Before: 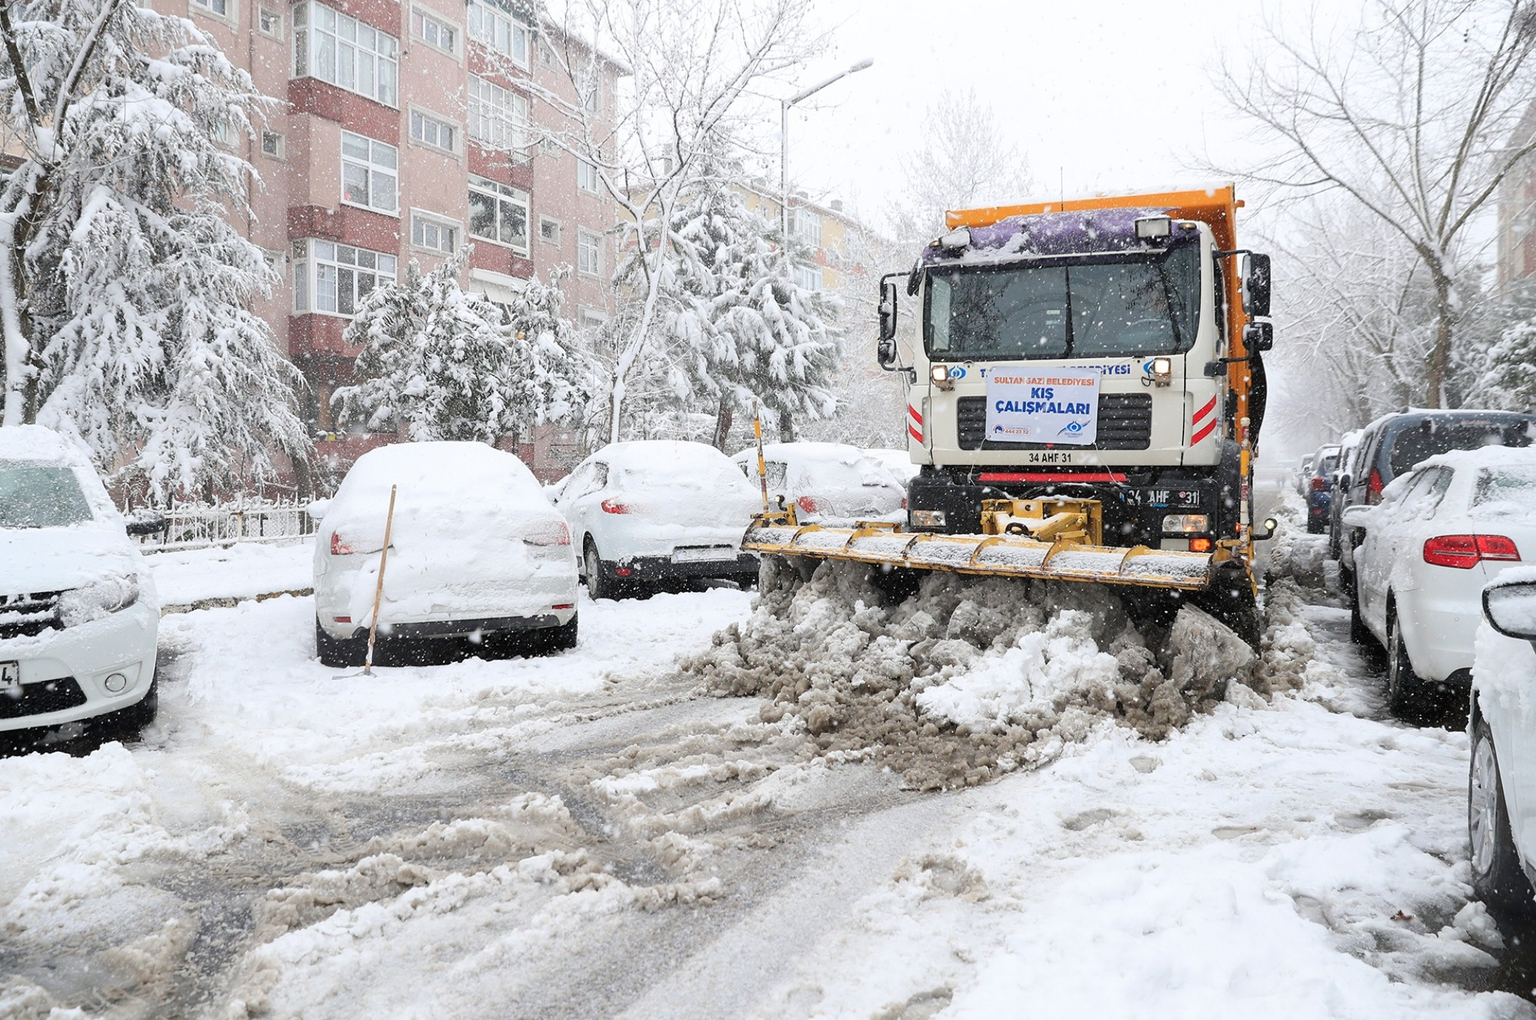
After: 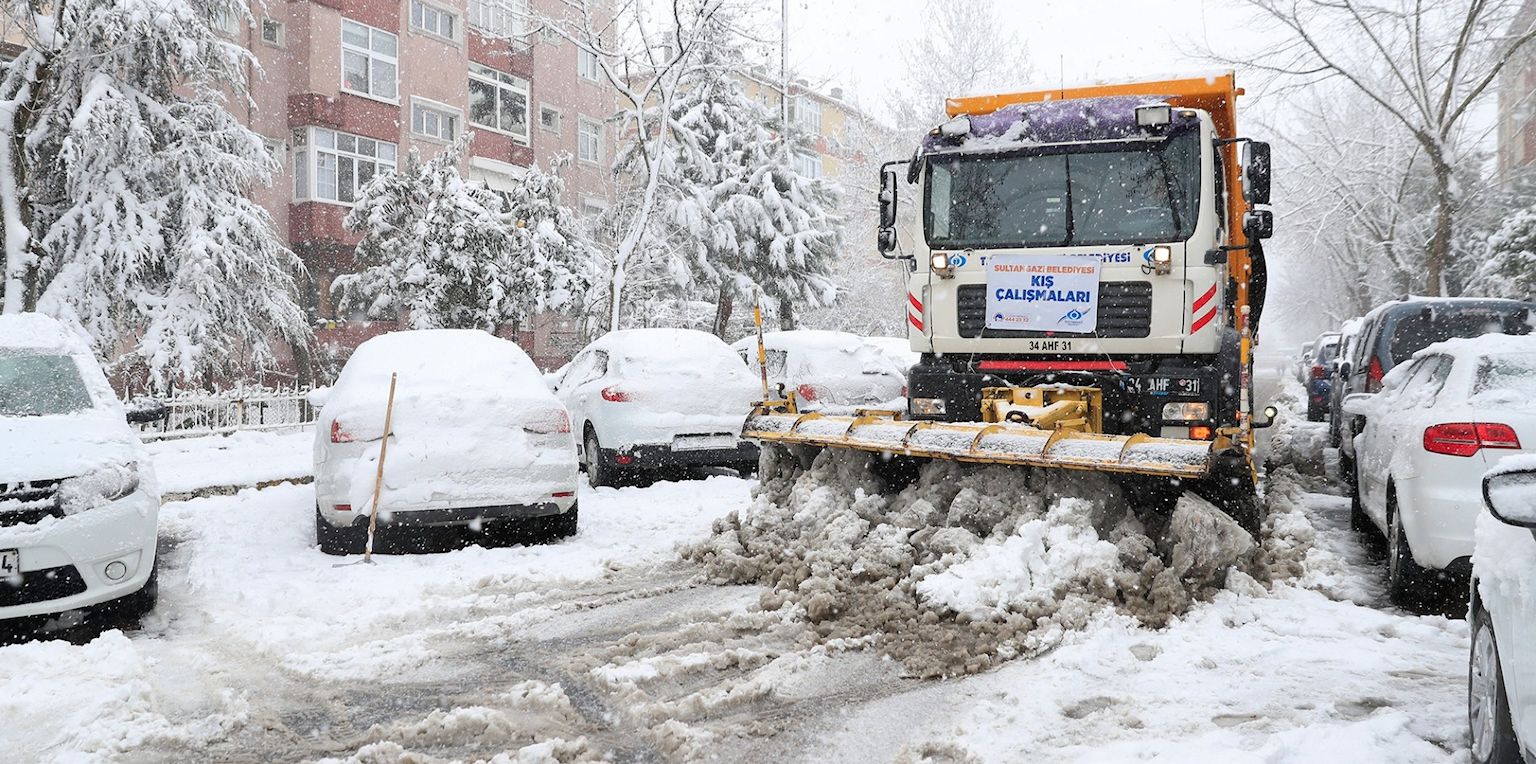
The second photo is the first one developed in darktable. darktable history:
crop: top 11.038%, bottom 13.962%
shadows and highlights: shadows 37.27, highlights -28.18, soften with gaussian
